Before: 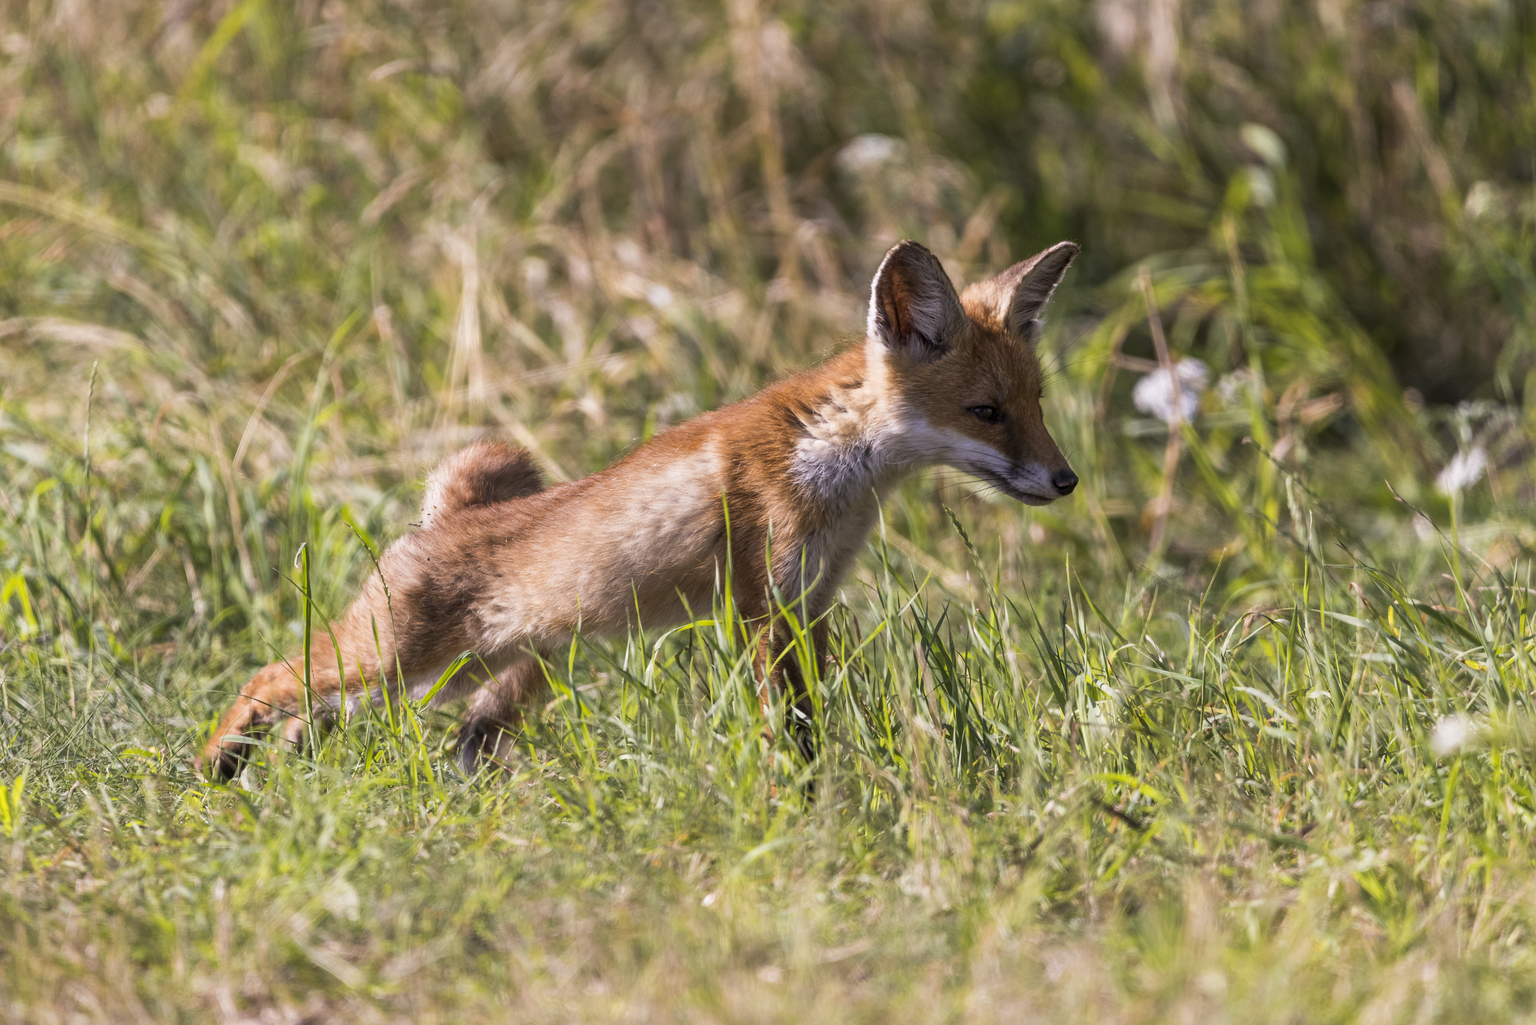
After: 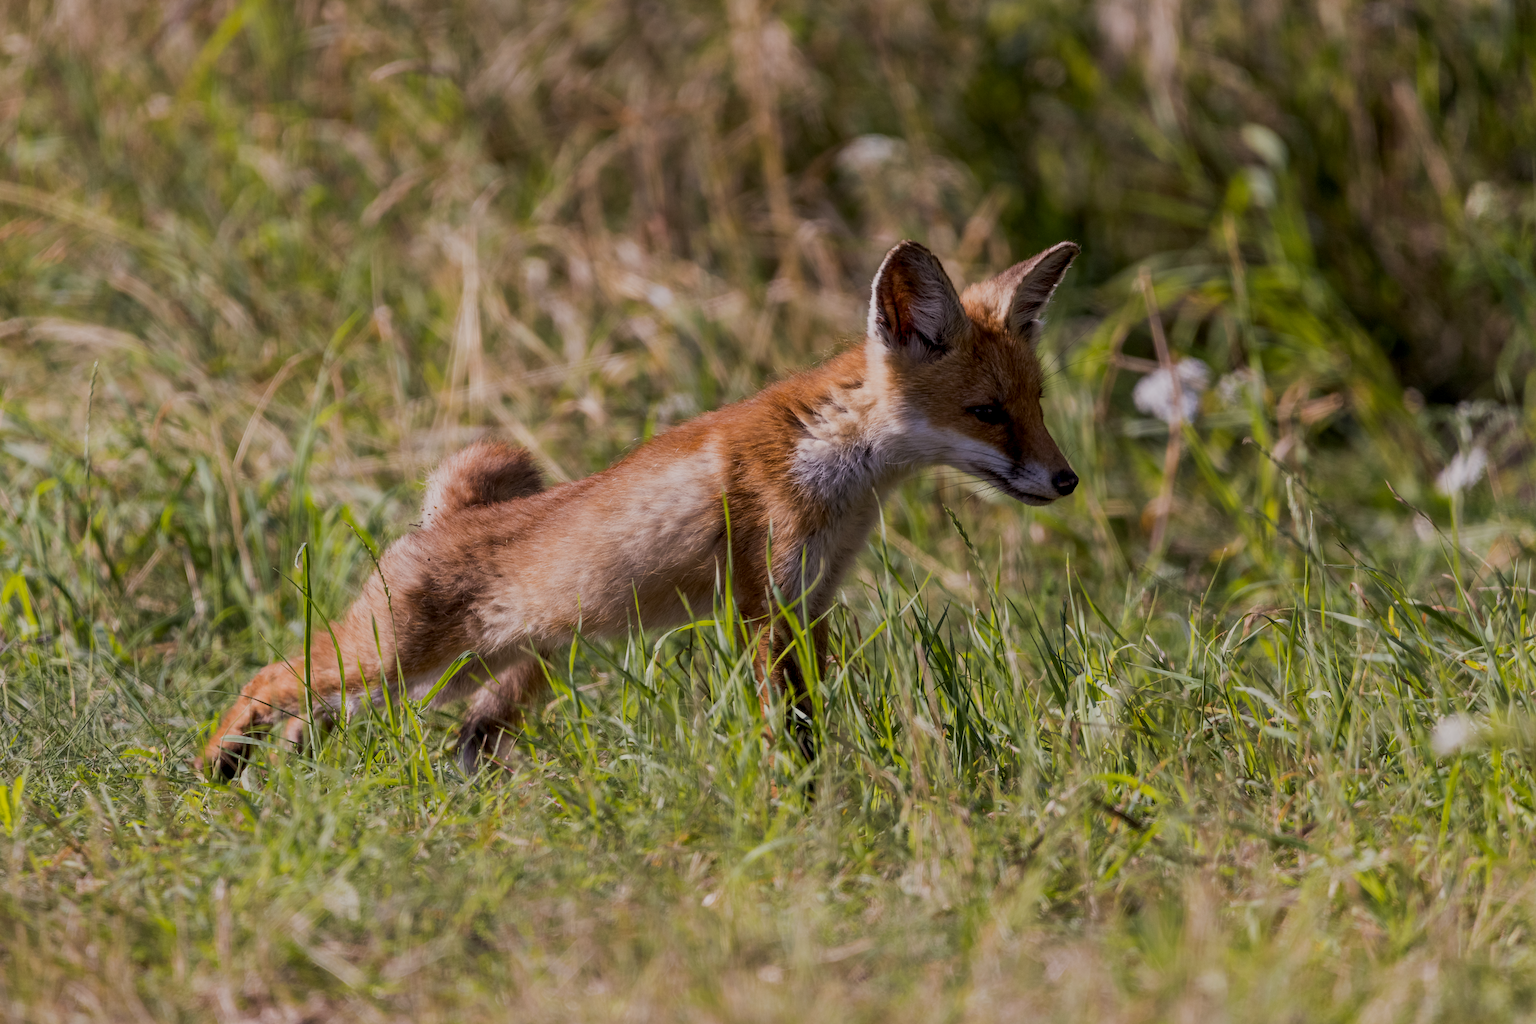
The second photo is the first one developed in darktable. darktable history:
exposure: black level correction 0.009, exposure -0.673 EV, compensate exposure bias true, compensate highlight preservation false
